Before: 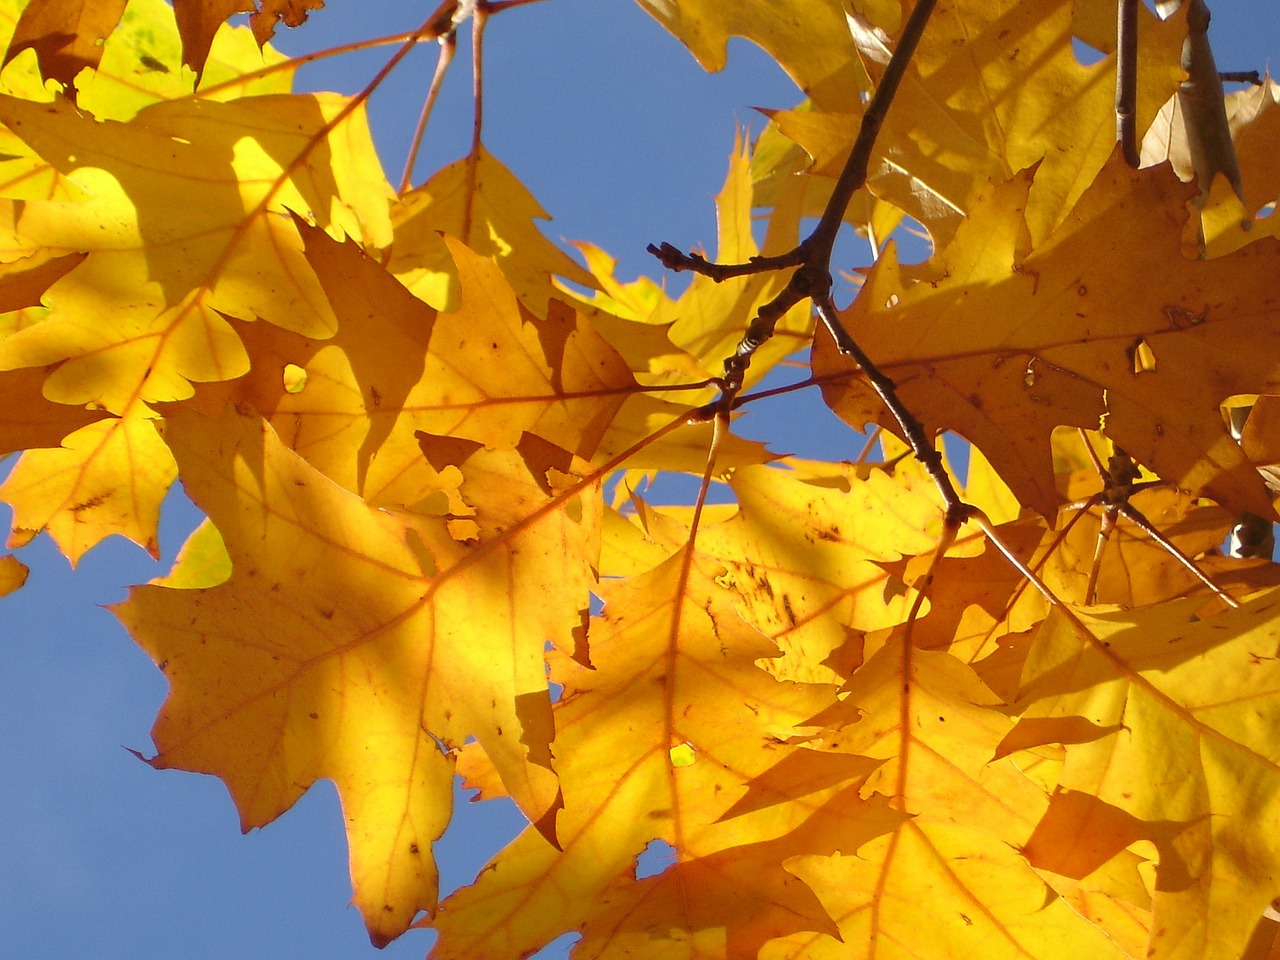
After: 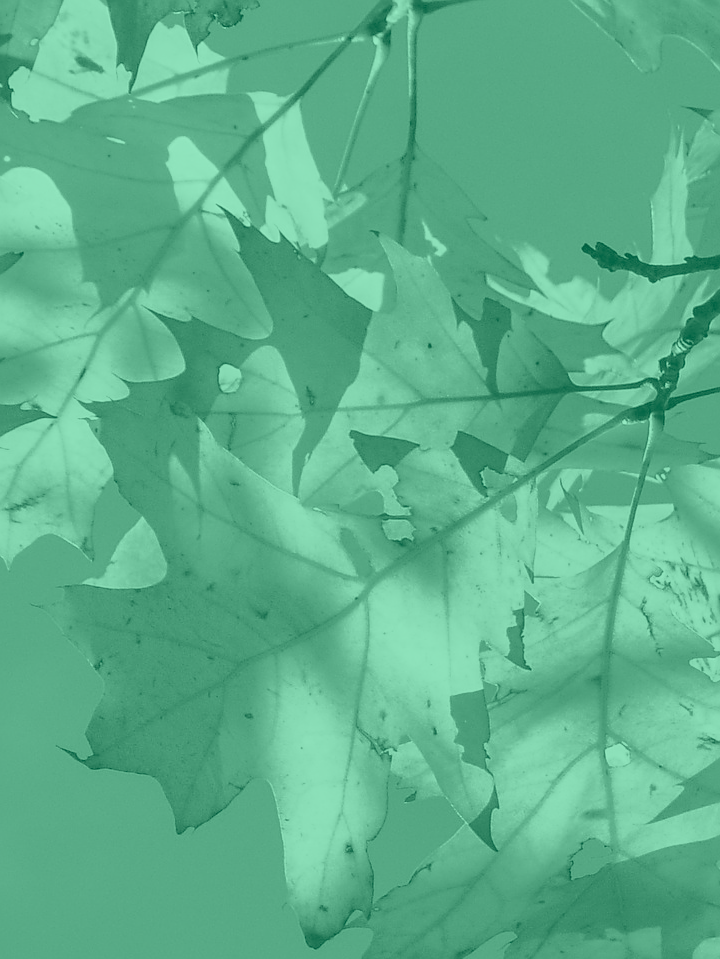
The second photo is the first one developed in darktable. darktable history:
local contrast: on, module defaults
colorize: hue 147.6°, saturation 65%, lightness 21.64%
color balance rgb: perceptual saturation grading › global saturation 35%, perceptual saturation grading › highlights -25%, perceptual saturation grading › shadows 50%
crop: left 5.114%, right 38.589%
sharpen: on, module defaults
shadows and highlights: on, module defaults
tone equalizer: on, module defaults
tone curve: curves: ch0 [(0, 0) (0.105, 0.068) (0.195, 0.162) (0.283, 0.283) (0.384, 0.404) (0.485, 0.531) (0.638, 0.681) (0.795, 0.879) (1, 0.977)]; ch1 [(0, 0) (0.161, 0.092) (0.35, 0.33) (0.379, 0.401) (0.456, 0.469) (0.504, 0.5) (0.512, 0.514) (0.58, 0.597) (0.635, 0.646) (1, 1)]; ch2 [(0, 0) (0.371, 0.362) (0.437, 0.437) (0.5, 0.5) (0.53, 0.523) (0.56, 0.58) (0.622, 0.606) (1, 1)], color space Lab, independent channels, preserve colors none
